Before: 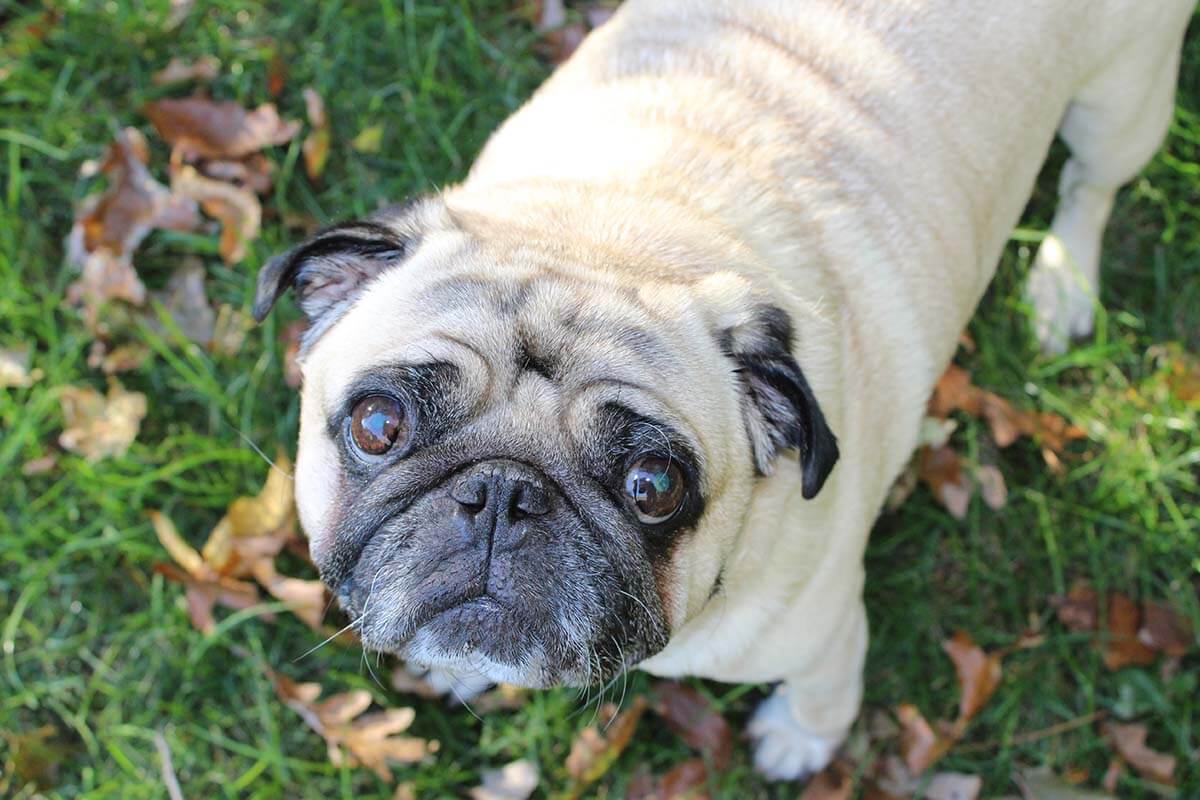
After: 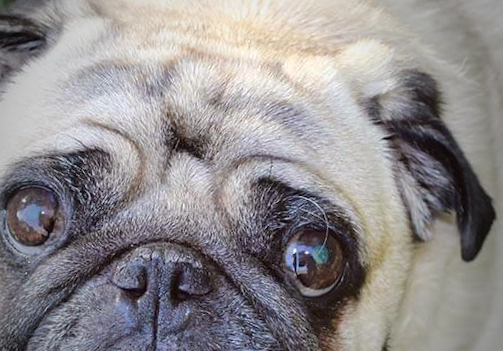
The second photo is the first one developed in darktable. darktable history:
rotate and perspective: rotation -4.2°, shear 0.006, automatic cropping off
vignetting: fall-off start 64.63%, center (-0.034, 0.148), width/height ratio 0.881
color balance: mode lift, gamma, gain (sRGB), lift [1, 1.049, 1, 1]
rgb levels: preserve colors max RGB
crop: left 30%, top 30%, right 30%, bottom 30%
